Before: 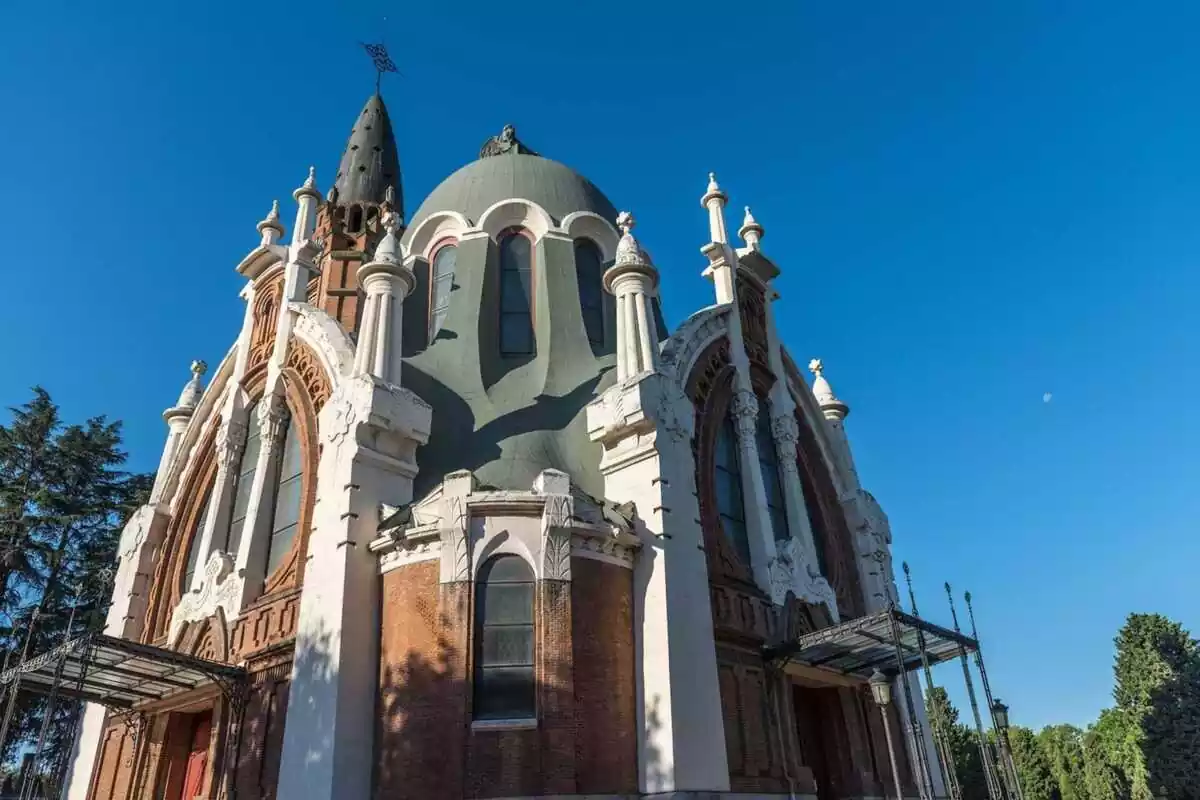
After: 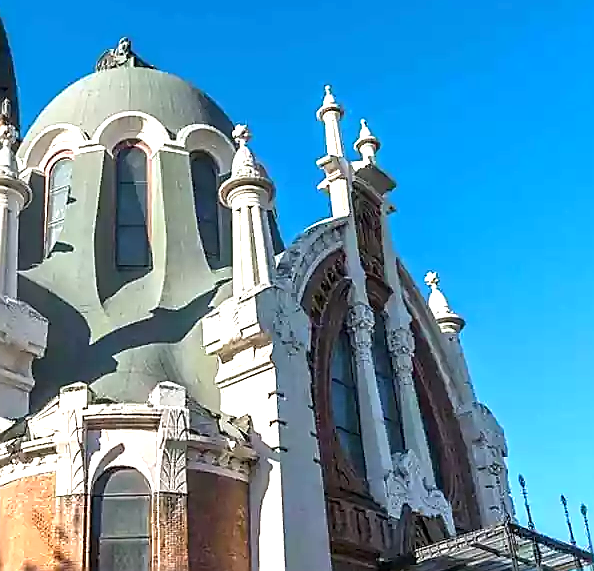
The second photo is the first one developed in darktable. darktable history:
crop: left 32.075%, top 10.976%, right 18.355%, bottom 17.596%
sharpen: radius 1.4, amount 1.25, threshold 0.7
exposure: black level correction 0.001, exposure 1.116 EV, compensate highlight preservation false
